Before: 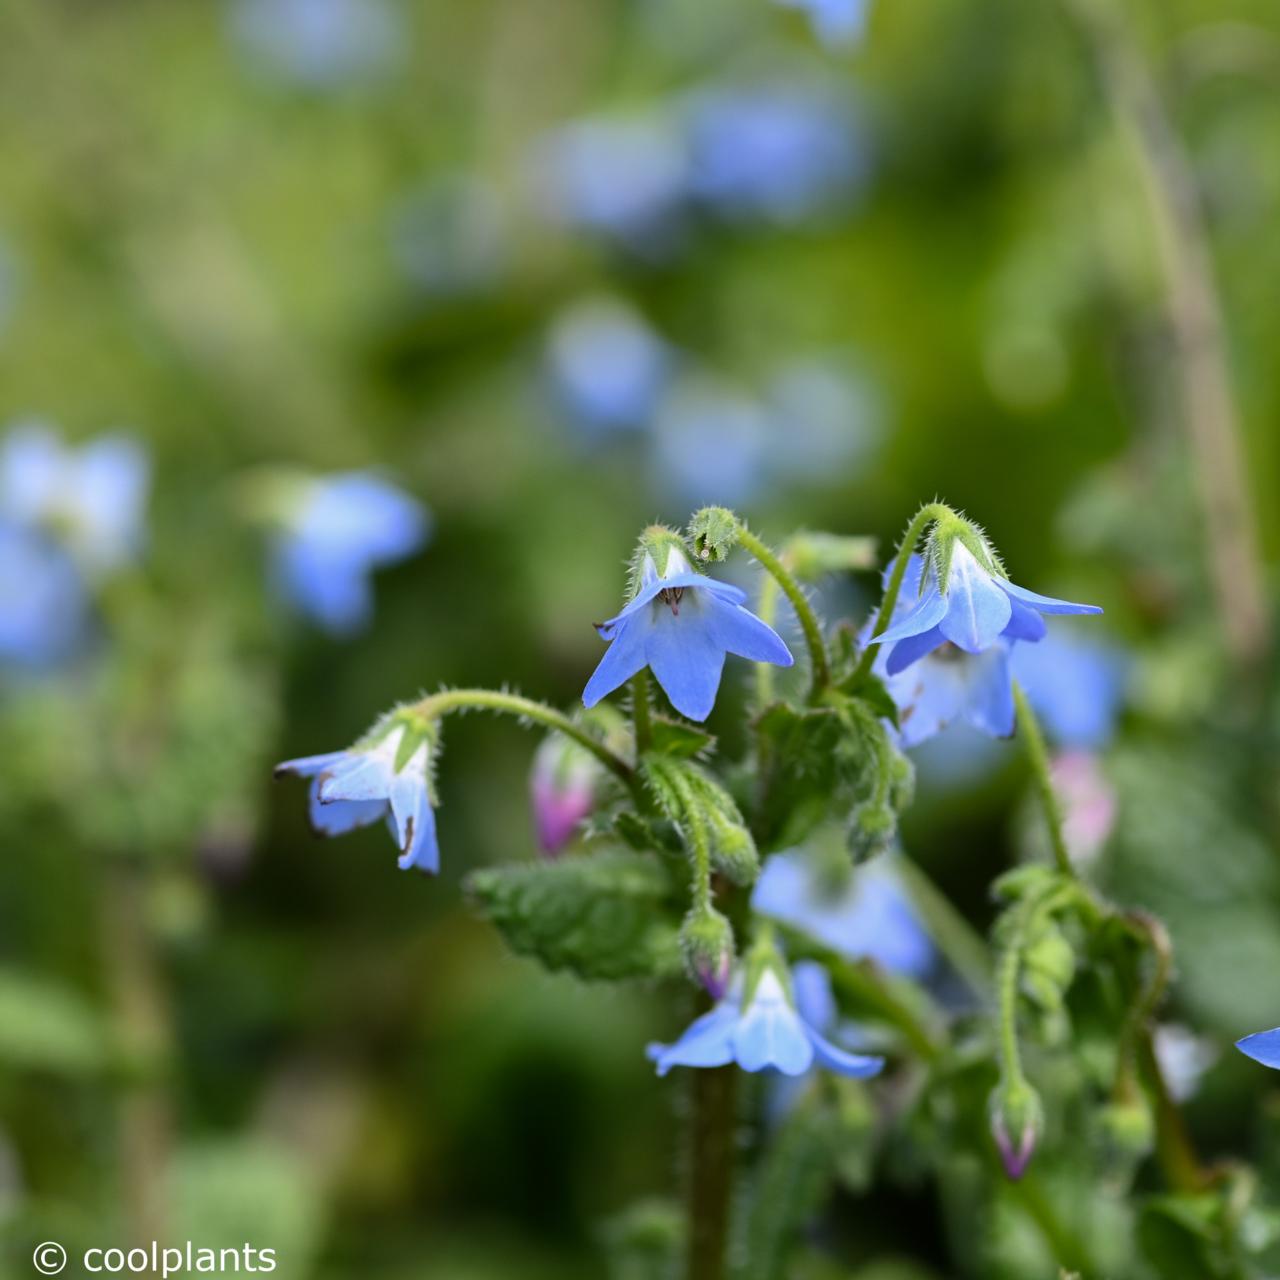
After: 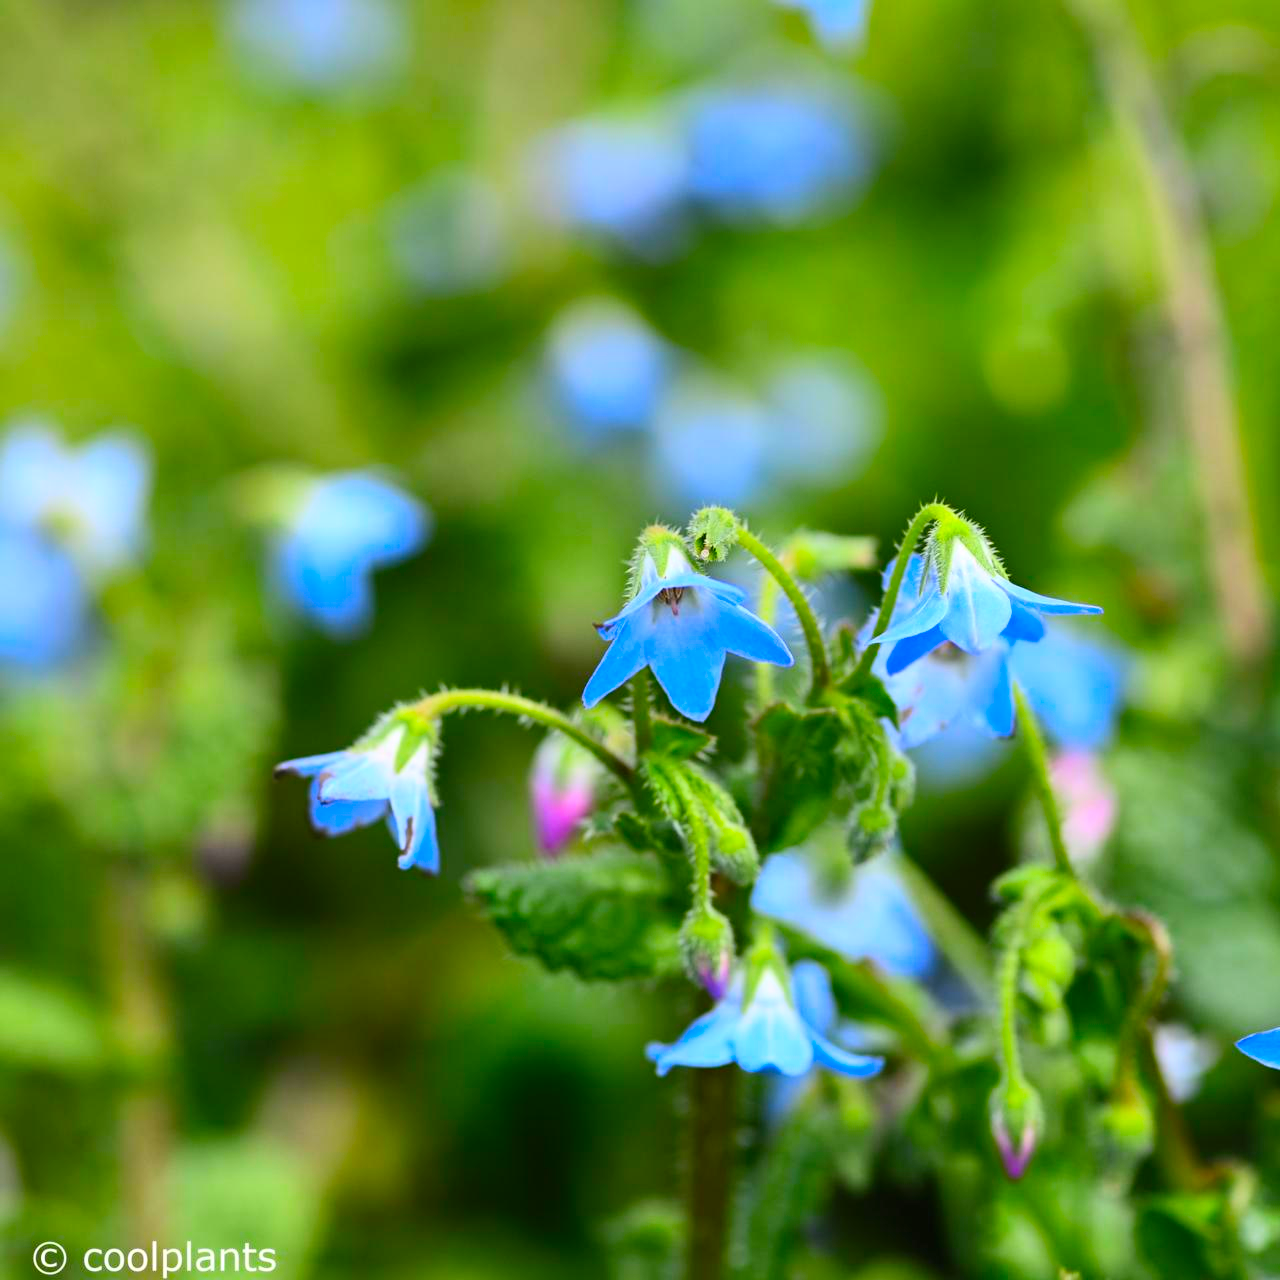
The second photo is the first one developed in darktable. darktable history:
contrast brightness saturation: contrast 0.202, brightness 0.194, saturation 0.784
